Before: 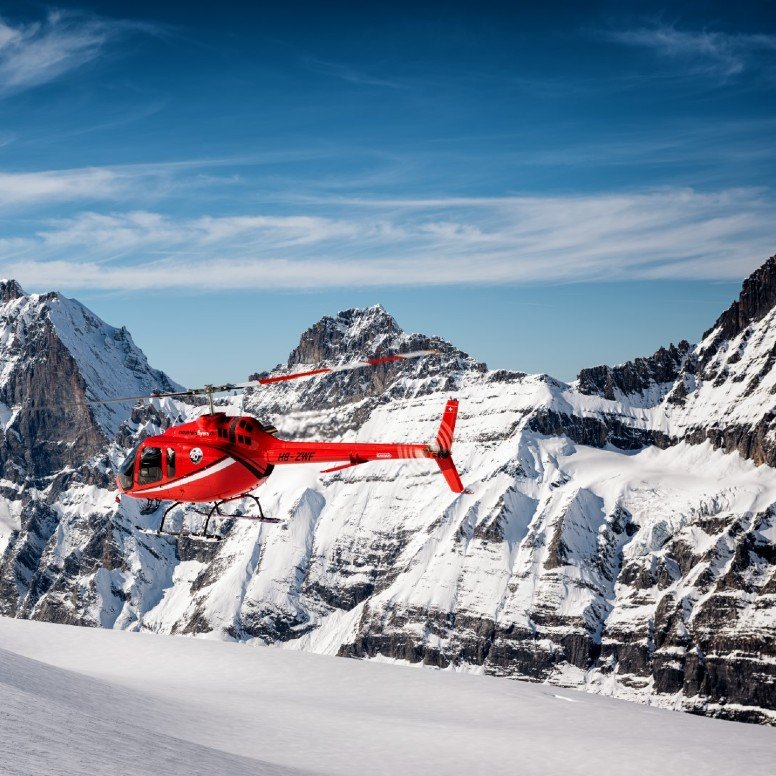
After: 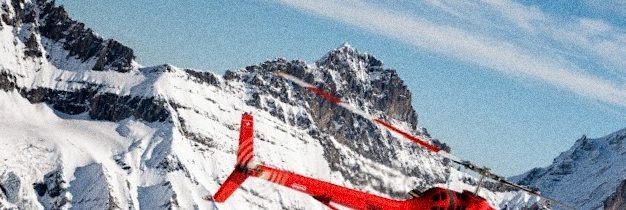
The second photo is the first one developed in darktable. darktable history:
grain: coarseness 0.09 ISO, strength 40%
crop and rotate: angle 16.12°, top 30.835%, bottom 35.653%
